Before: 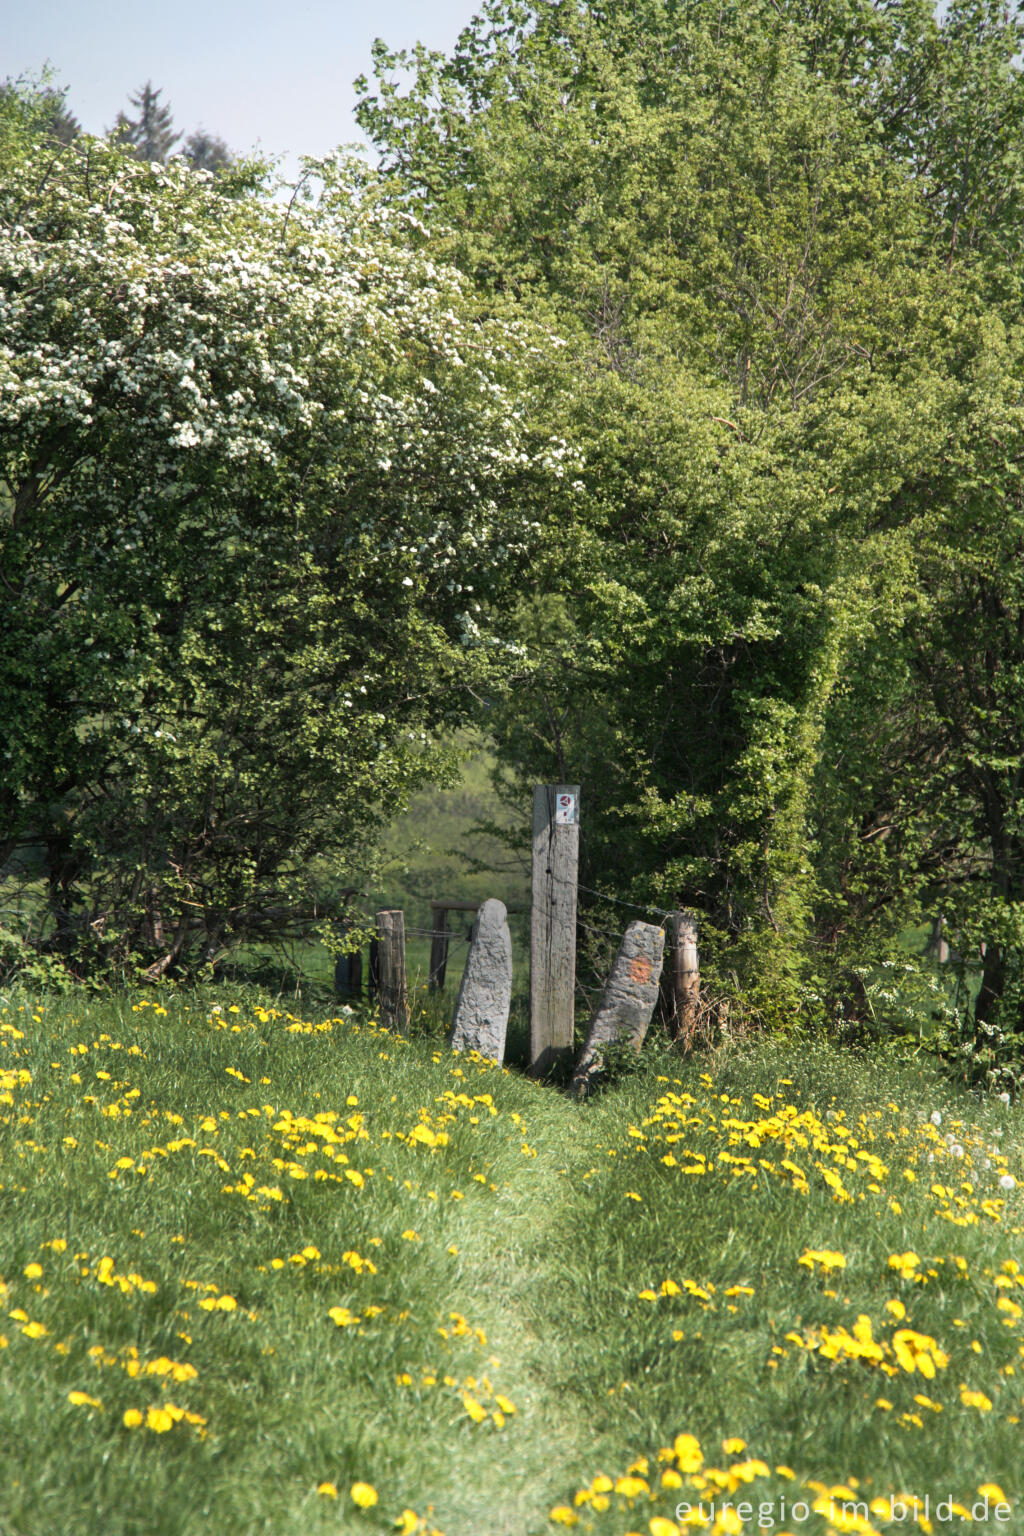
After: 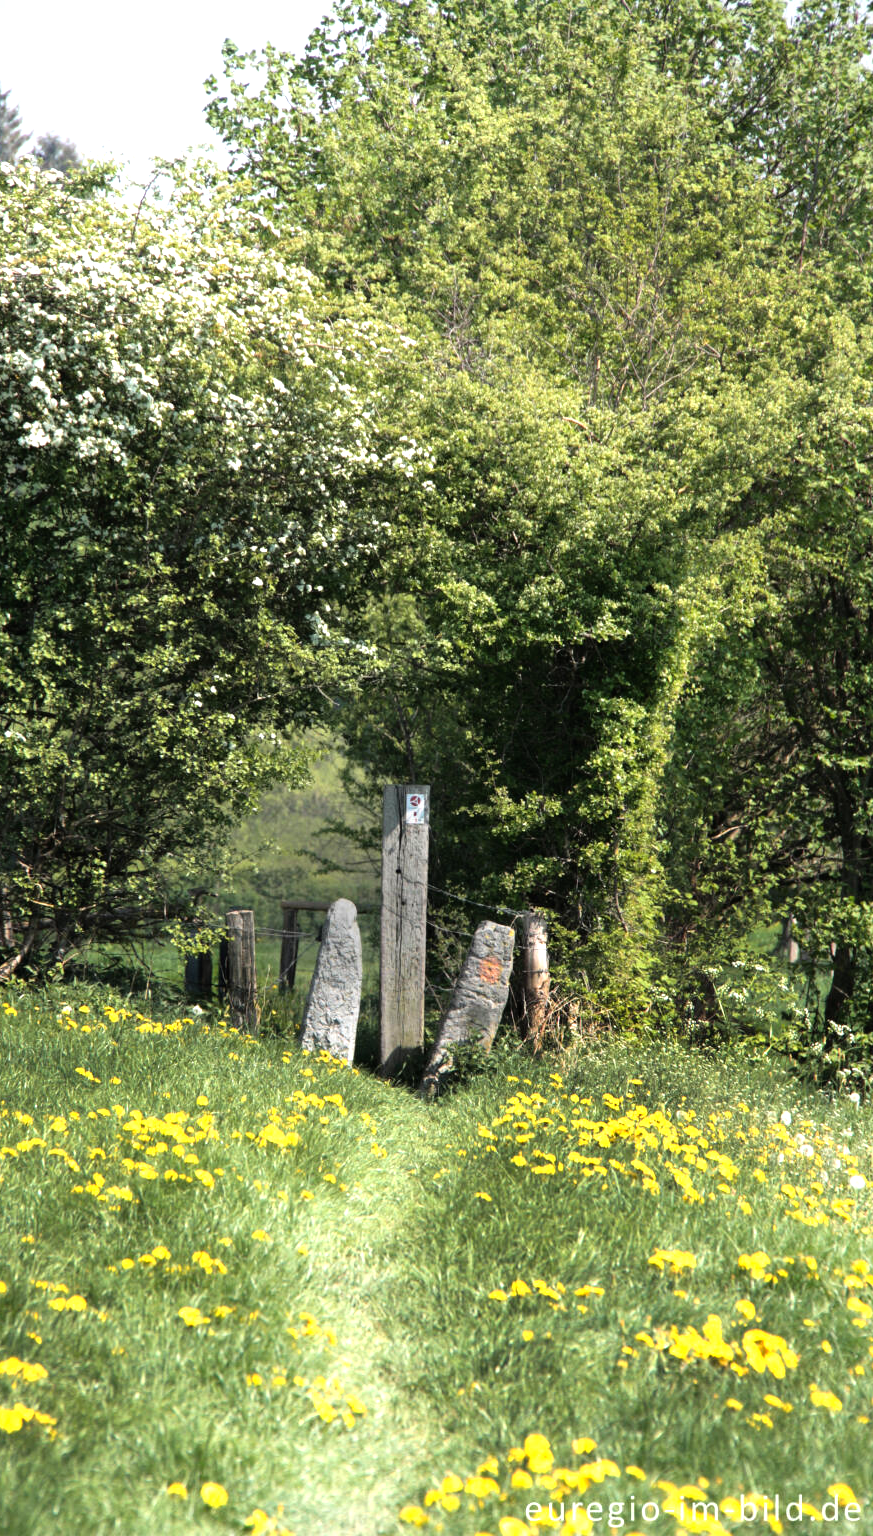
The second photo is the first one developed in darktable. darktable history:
crop and rotate: left 14.741%
tone equalizer: -8 EV -0.755 EV, -7 EV -0.729 EV, -6 EV -0.564 EV, -5 EV -0.416 EV, -3 EV 0.369 EV, -2 EV 0.6 EV, -1 EV 0.688 EV, +0 EV 0.774 EV
exposure: compensate highlight preservation false
